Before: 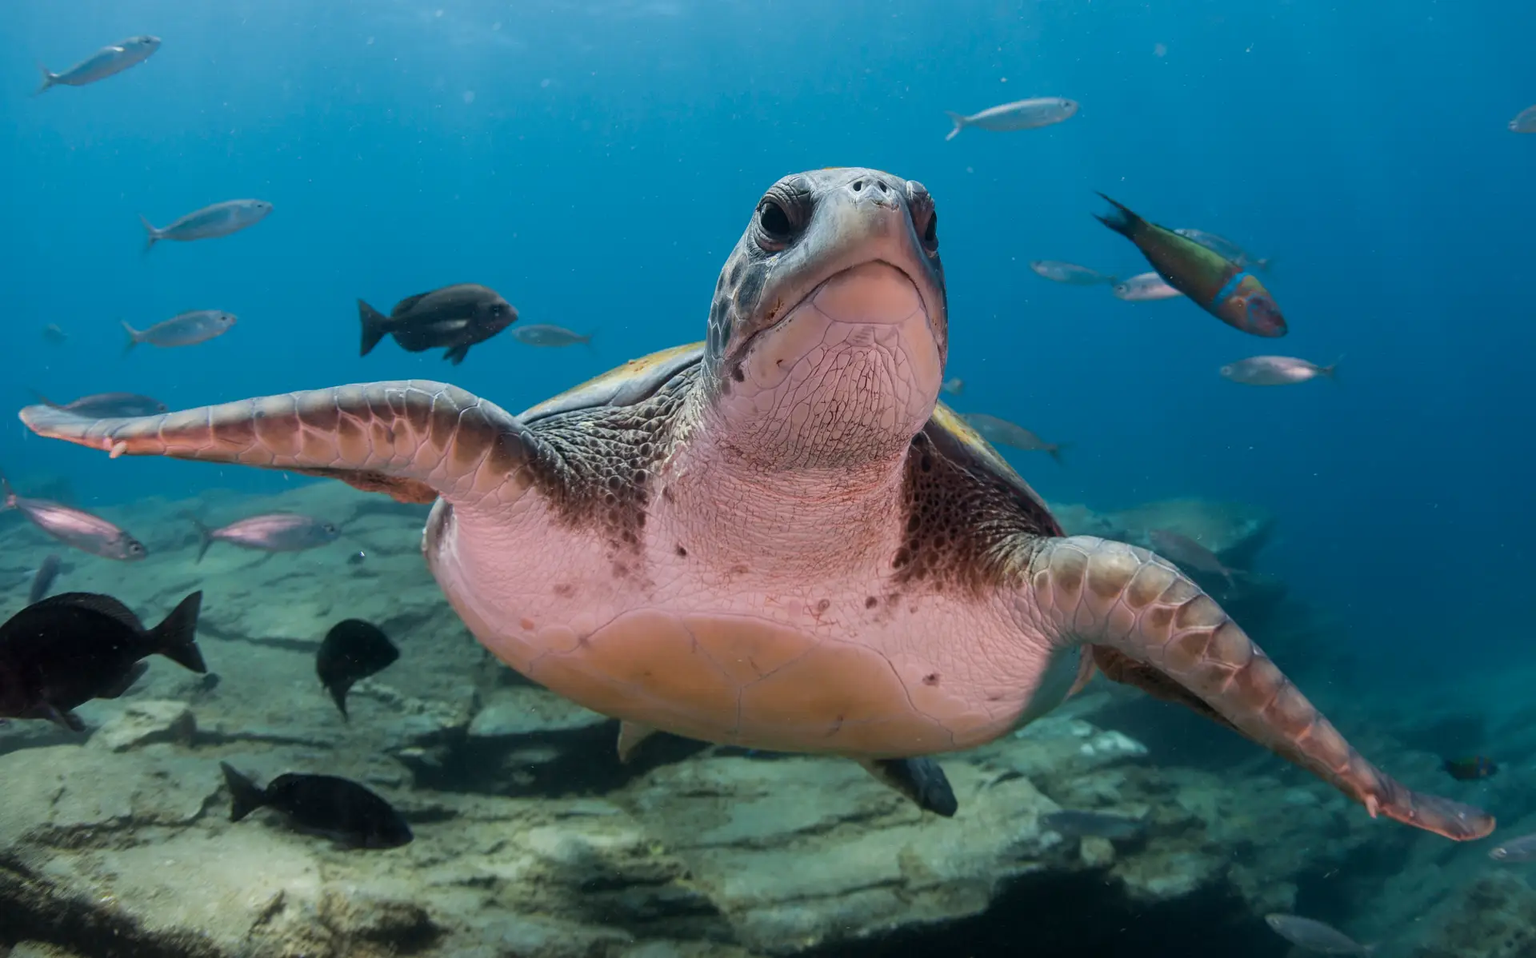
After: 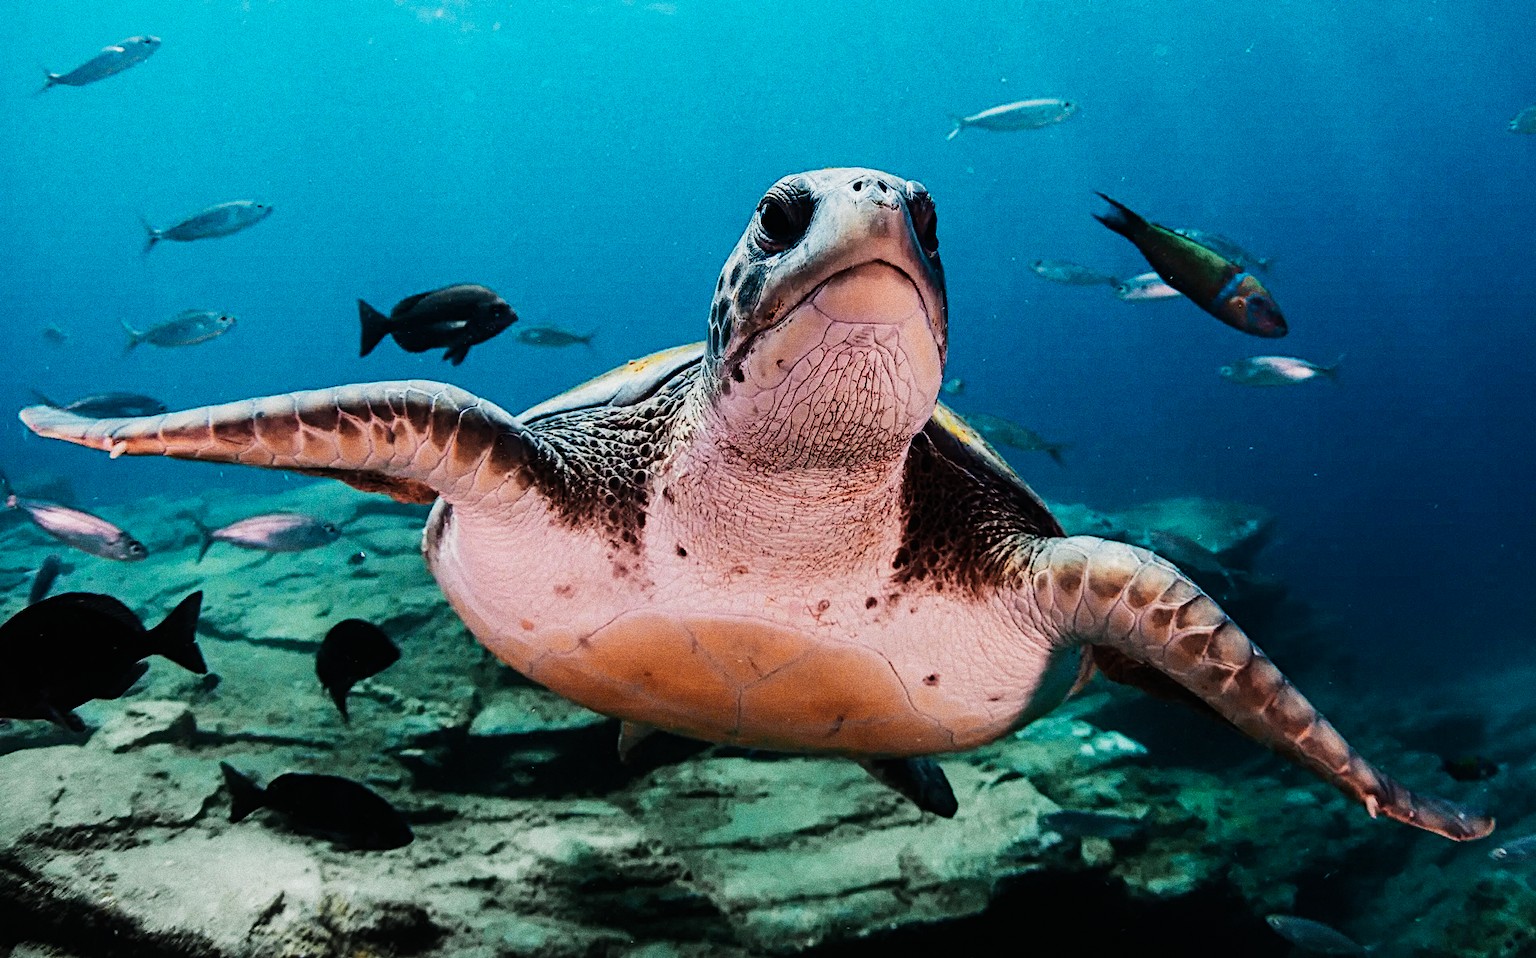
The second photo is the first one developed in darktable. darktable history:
color balance rgb: global offset › luminance 0.71%, perceptual saturation grading › global saturation -11.5%, perceptual brilliance grading › highlights 17.77%, perceptual brilliance grading › mid-tones 31.71%, perceptual brilliance grading › shadows -31.01%, global vibrance 50%
color equalizer "japanese film stock": saturation › orange 1.18, saturation › yellow 0.72, saturation › blue 1.06, hue › orange -18.53, hue › yellow 20.48, hue › green -0.98, hue › blue -10.73, brightness › orange 1.06, brightness › yellow 0.737, brightness › blue 0.905, node placement 8°
diffuse or sharpen "sharpen demosaicing: AA filter": edge sensitivity 1, 1st order anisotropy 100%, 2nd order anisotropy 100%, 3rd order anisotropy 100%, 4th order anisotropy 100%, 1st order speed -25%, 2nd order speed -25%, 3rd order speed -25%, 4th order speed -25%
grain "silver grain": coarseness 0.09 ISO, strength 40%
sigmoid: contrast 1.8, skew -0.2, preserve hue 0%, red attenuation 0.1, red rotation 0.035, green attenuation 0.1, green rotation -0.017, blue attenuation 0.15, blue rotation -0.052, base primaries Rec2020
exposure "magic lantern defaults": compensate highlight preservation false
